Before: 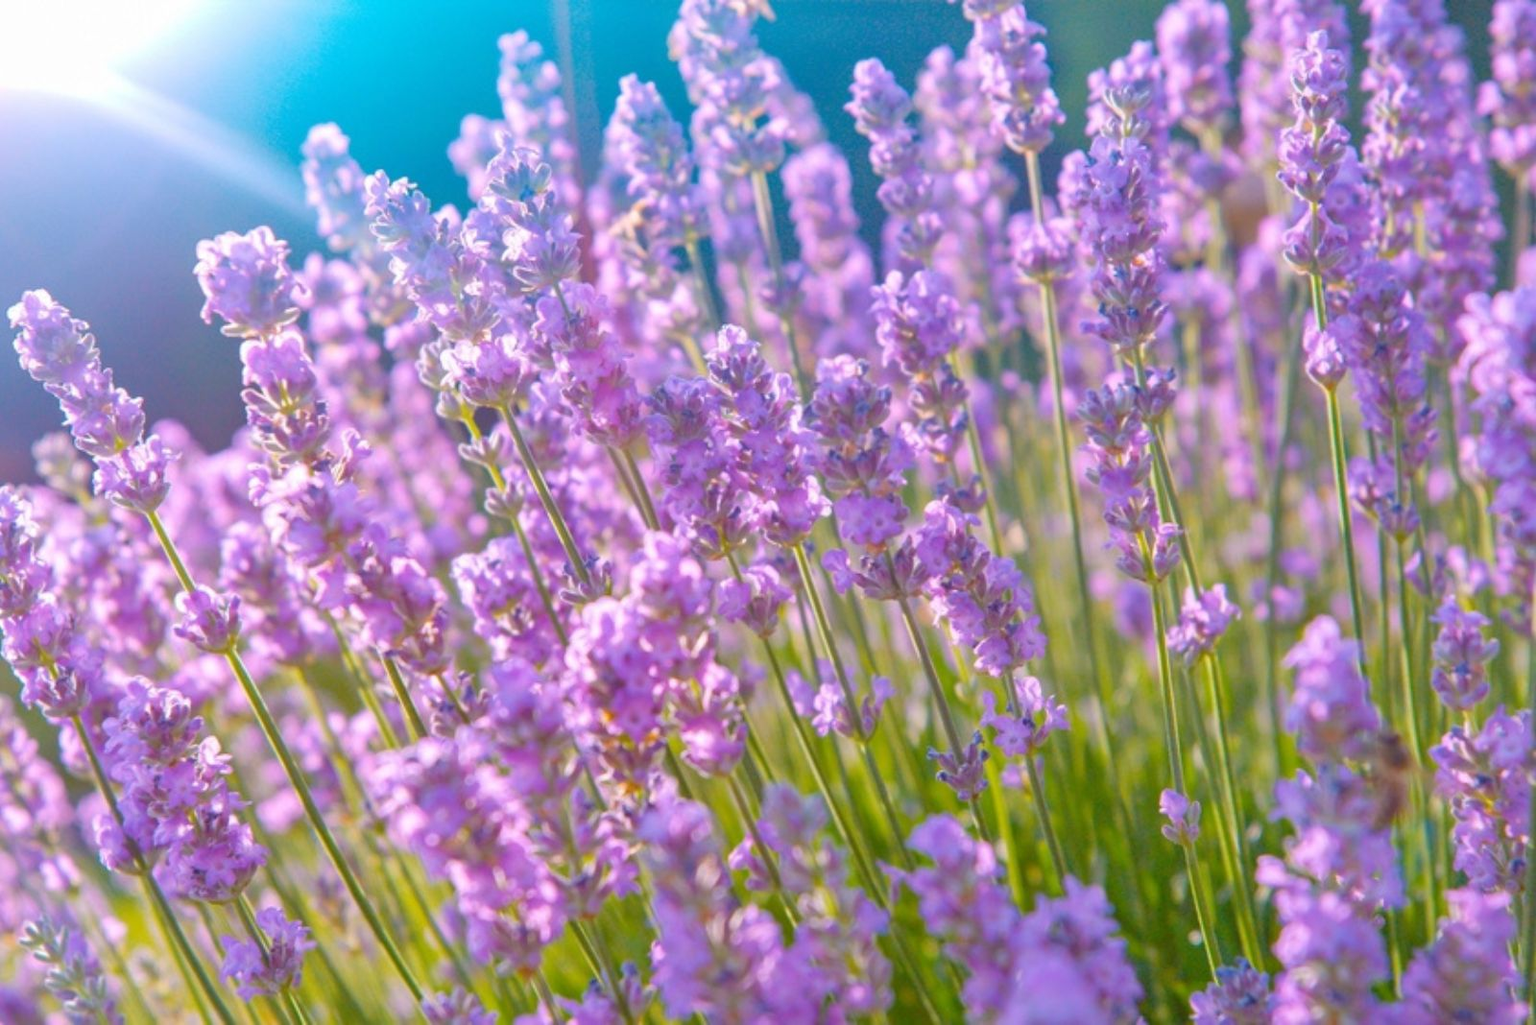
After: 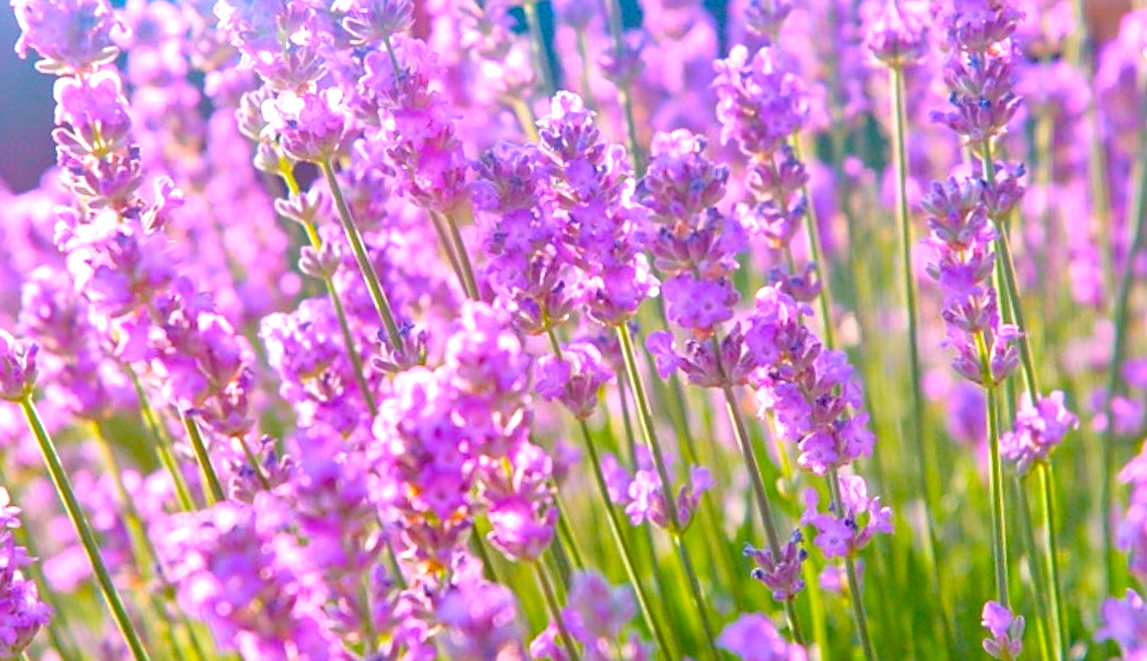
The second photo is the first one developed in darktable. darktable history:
exposure: black level correction 0, exposure 0.499 EV, compensate highlight preservation false
sharpen: on, module defaults
crop and rotate: angle -3.4°, left 9.717%, top 20.67%, right 12.312%, bottom 12.018%
contrast brightness saturation: contrast 0.094, saturation 0.275
tone curve: curves: ch0 [(0, 0) (0.106, 0.041) (0.256, 0.197) (0.37, 0.336) (0.513, 0.481) (0.667, 0.629) (1, 1)]; ch1 [(0, 0) (0.502, 0.505) (0.553, 0.577) (1, 1)]; ch2 [(0, 0) (0.5, 0.495) (0.56, 0.544) (1, 1)], color space Lab, independent channels, preserve colors none
